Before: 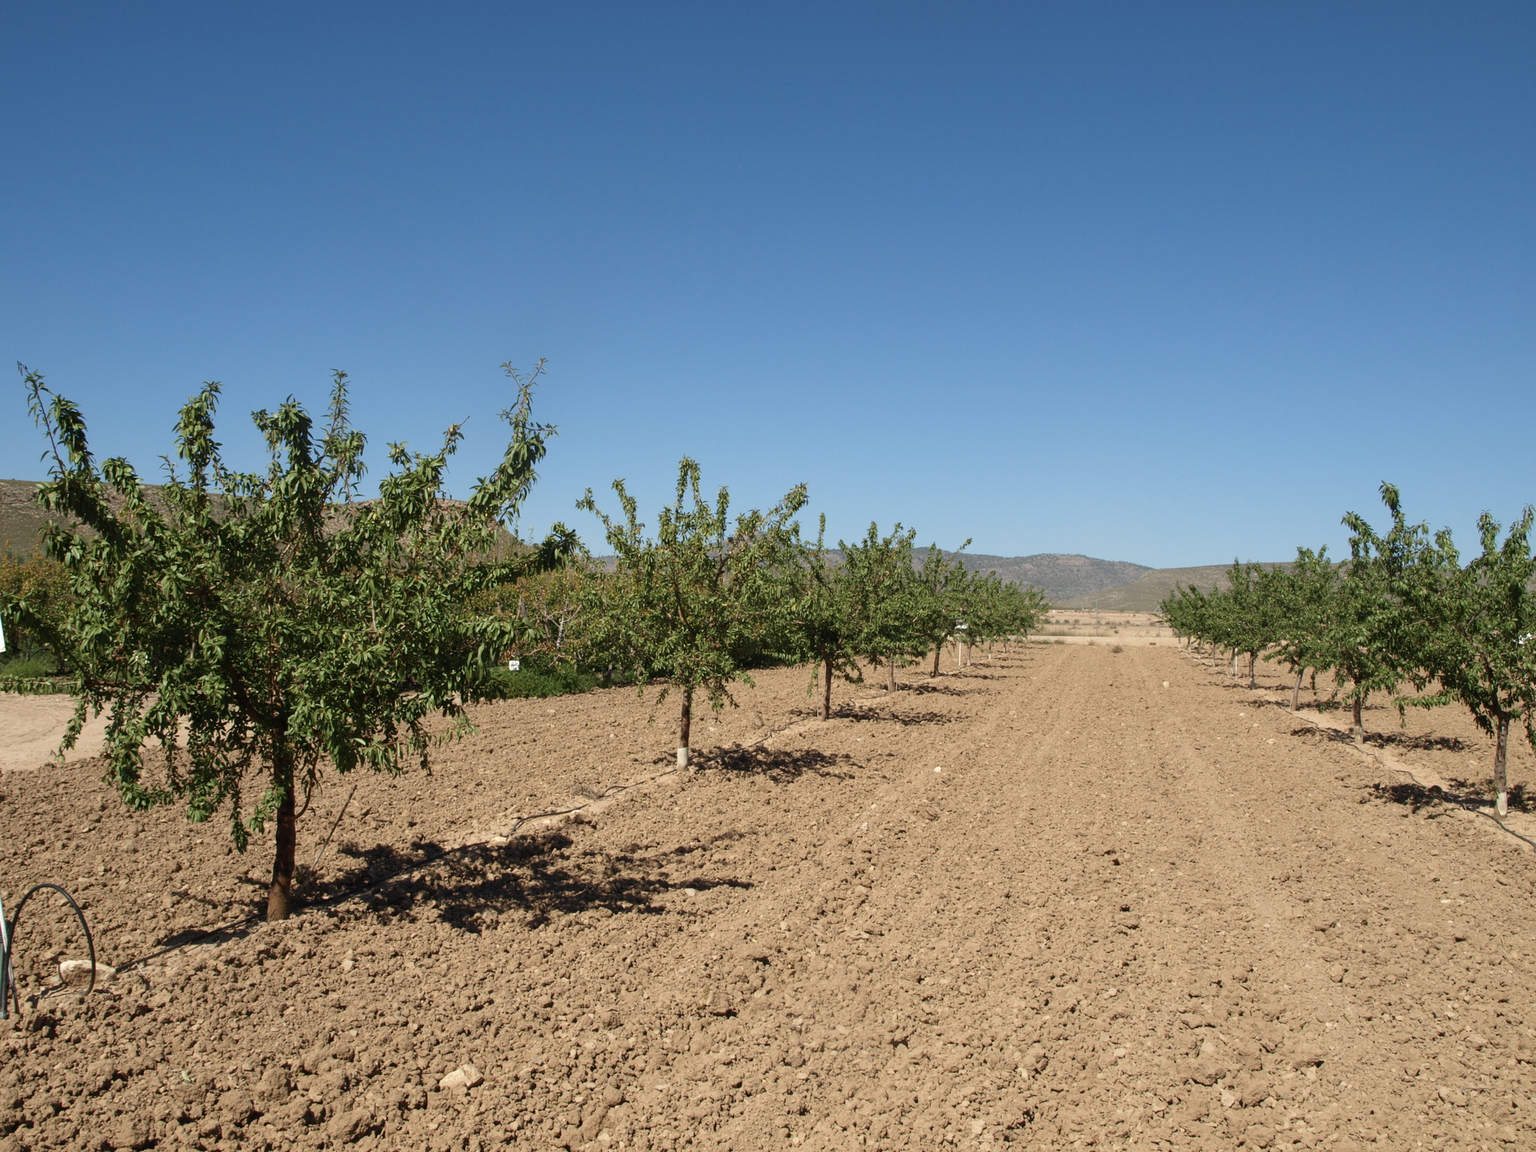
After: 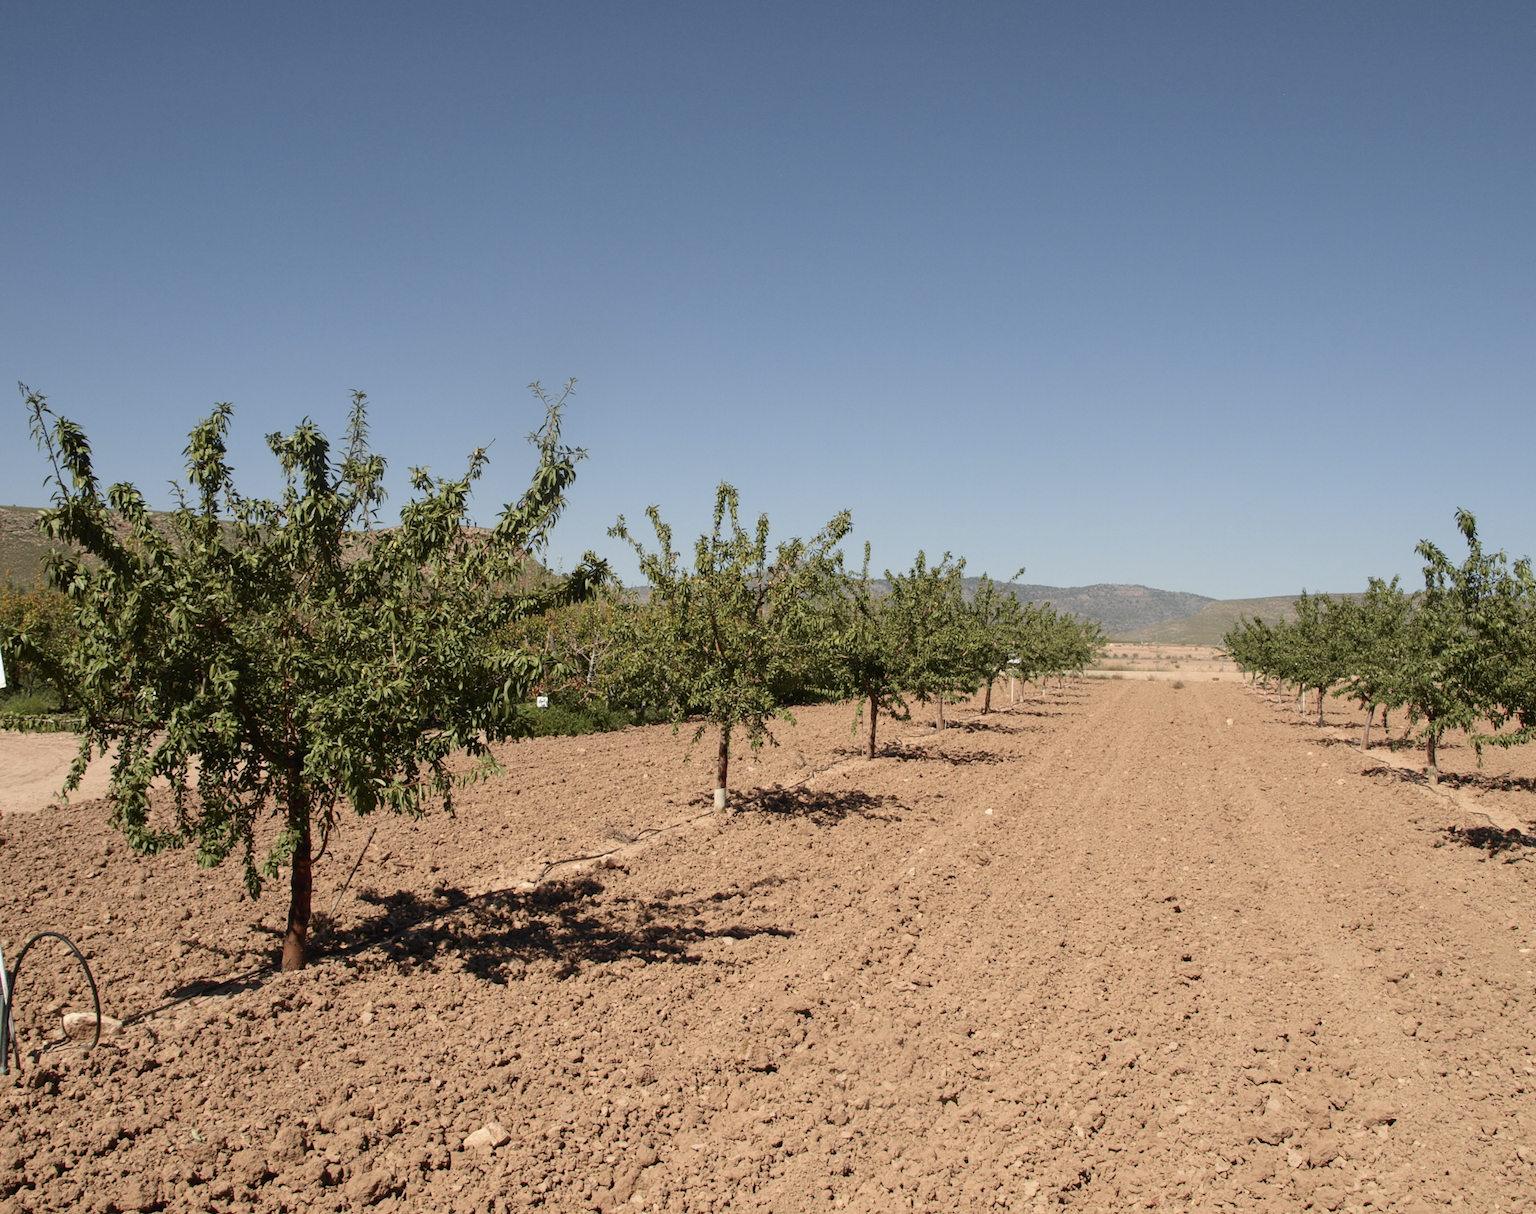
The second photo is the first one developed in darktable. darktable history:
crop and rotate: right 5.167%
tone curve: curves: ch0 [(0, 0.013) (0.036, 0.035) (0.274, 0.288) (0.504, 0.536) (0.844, 0.84) (1, 0.97)]; ch1 [(0, 0) (0.389, 0.403) (0.462, 0.48) (0.499, 0.5) (0.522, 0.534) (0.567, 0.588) (0.626, 0.645) (0.749, 0.781) (1, 1)]; ch2 [(0, 0) (0.457, 0.486) (0.5, 0.501) (0.533, 0.539) (0.599, 0.6) (0.704, 0.732) (1, 1)], color space Lab, independent channels, preserve colors none
